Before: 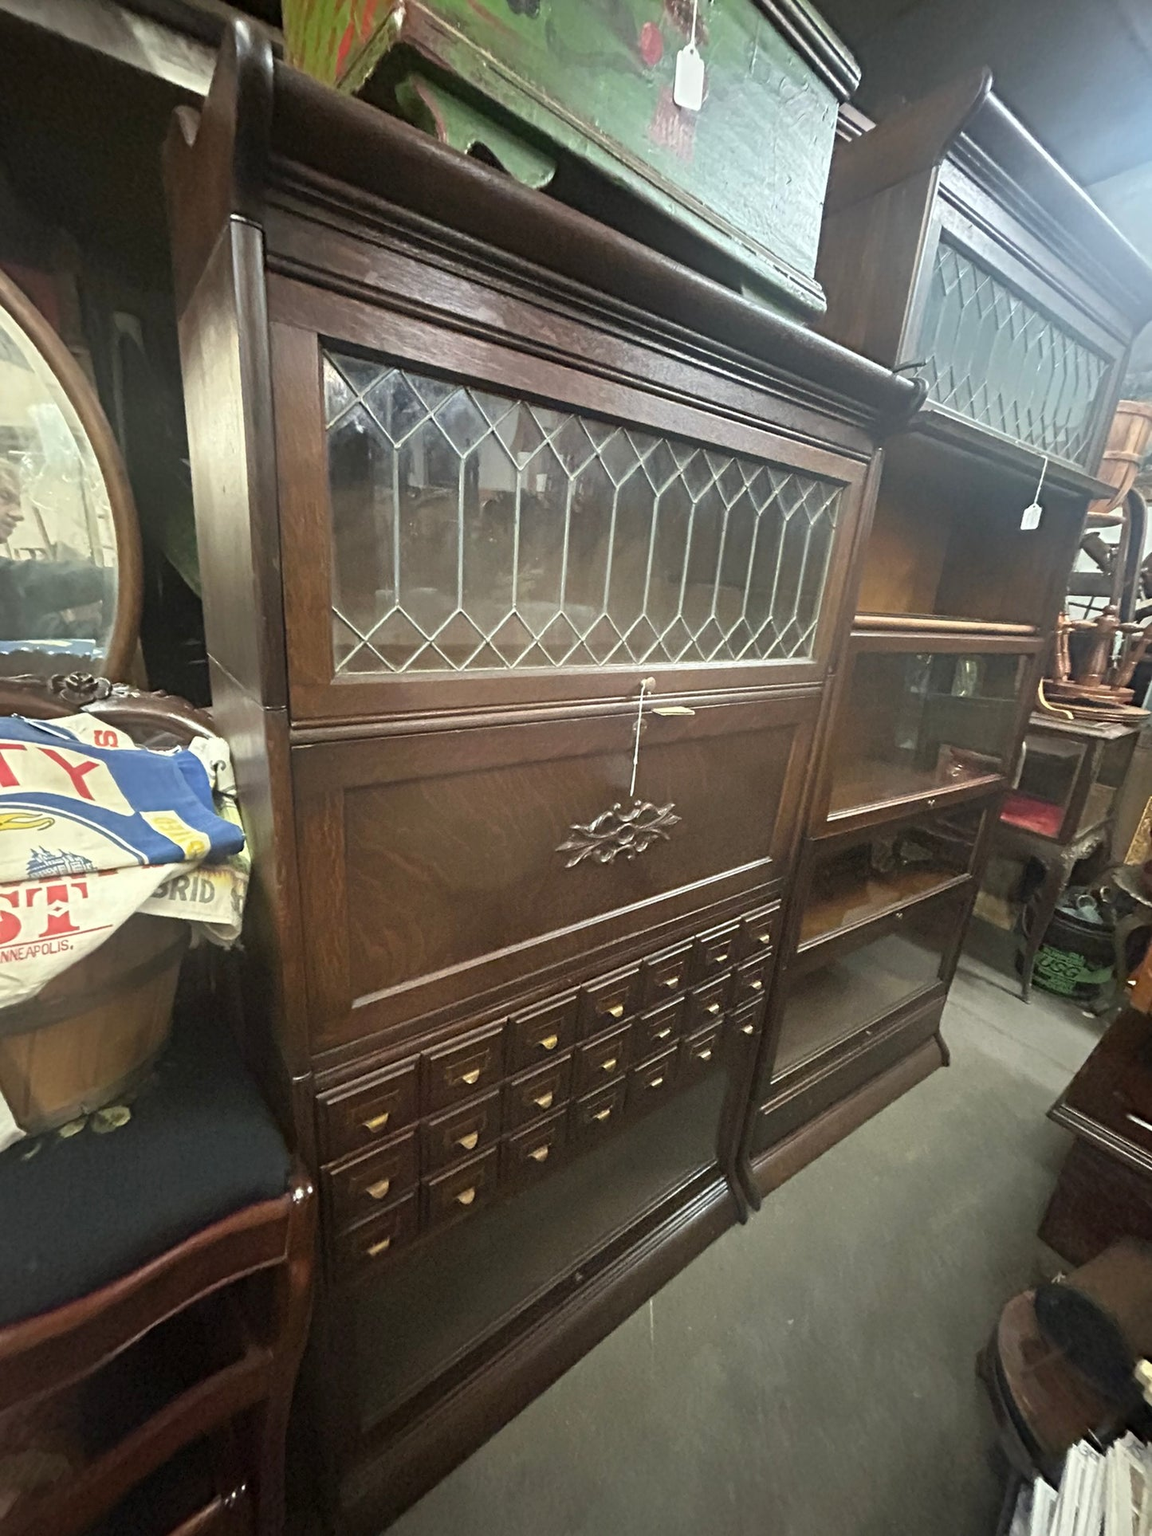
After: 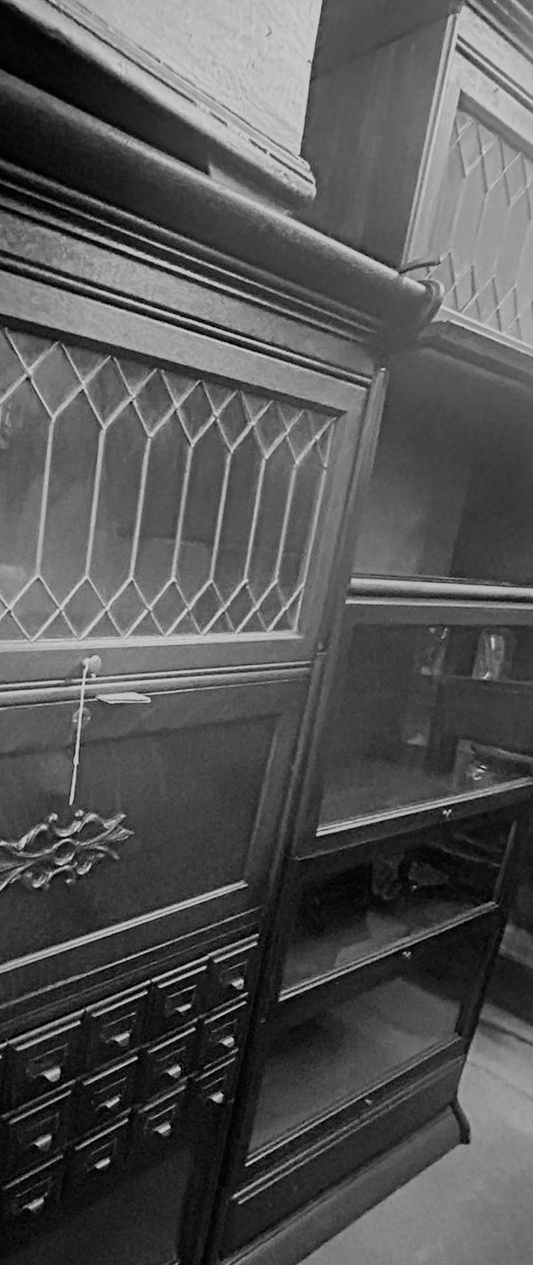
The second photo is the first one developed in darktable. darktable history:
monochrome: a -71.75, b 75.82
tone equalizer: -8 EV -0.002 EV, -7 EV 0.005 EV, -6 EV -0.009 EV, -5 EV 0.011 EV, -4 EV -0.012 EV, -3 EV 0.007 EV, -2 EV -0.062 EV, -1 EV -0.293 EV, +0 EV -0.582 EV, smoothing diameter 2%, edges refinement/feathering 20, mask exposure compensation -1.57 EV, filter diffusion 5
filmic rgb: black relative exposure -5 EV, hardness 2.88, contrast 1.3
exposure: exposure -0.064 EV, compensate highlight preservation false
crop and rotate: left 49.936%, top 10.094%, right 13.136%, bottom 24.256%
contrast equalizer: y [[0.439, 0.44, 0.442, 0.457, 0.493, 0.498], [0.5 ×6], [0.5 ×6], [0 ×6], [0 ×6]]
